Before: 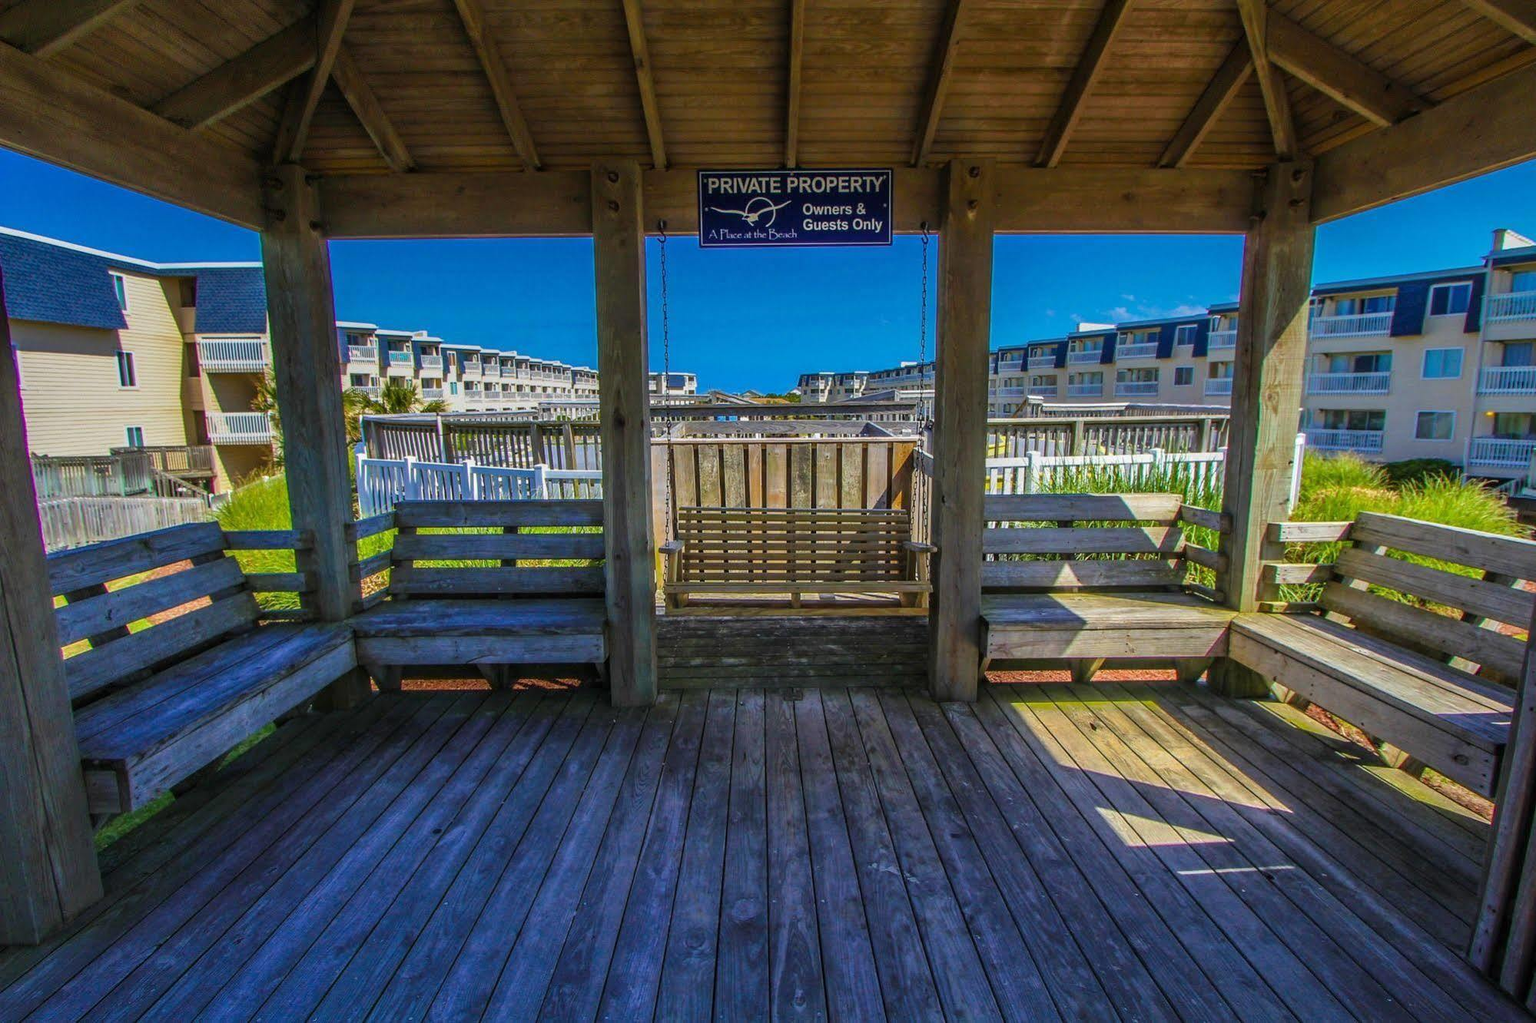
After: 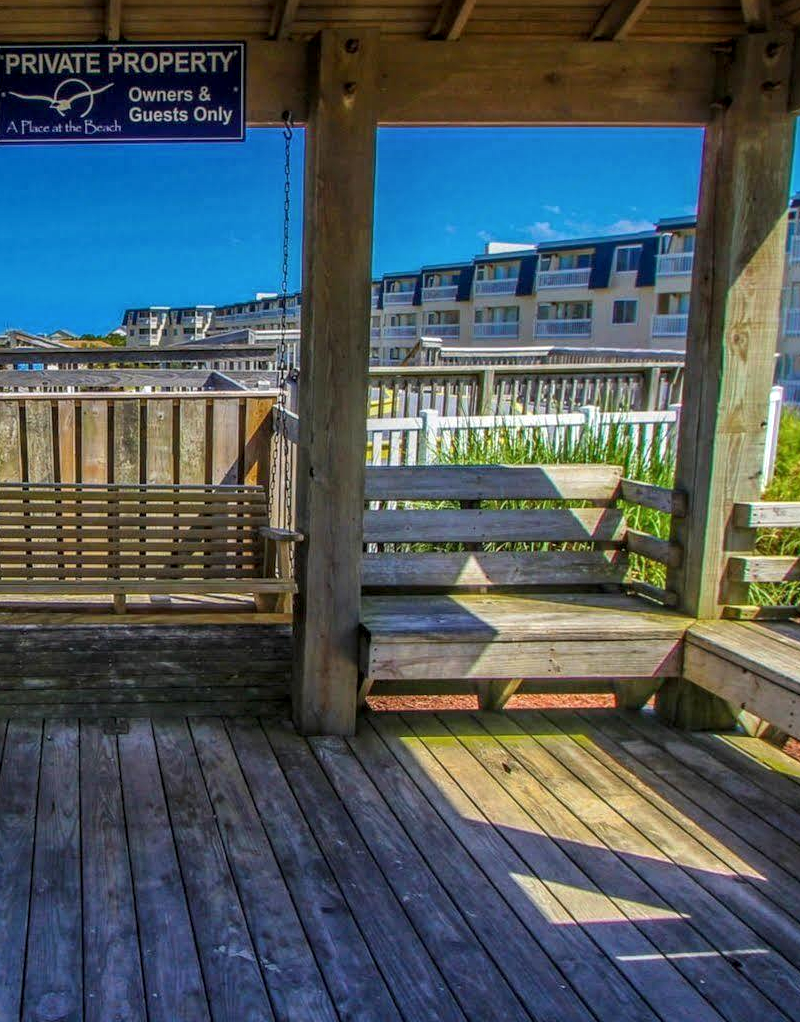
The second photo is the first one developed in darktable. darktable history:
crop: left 45.841%, top 13.393%, right 14.097%, bottom 9.864%
local contrast: on, module defaults
